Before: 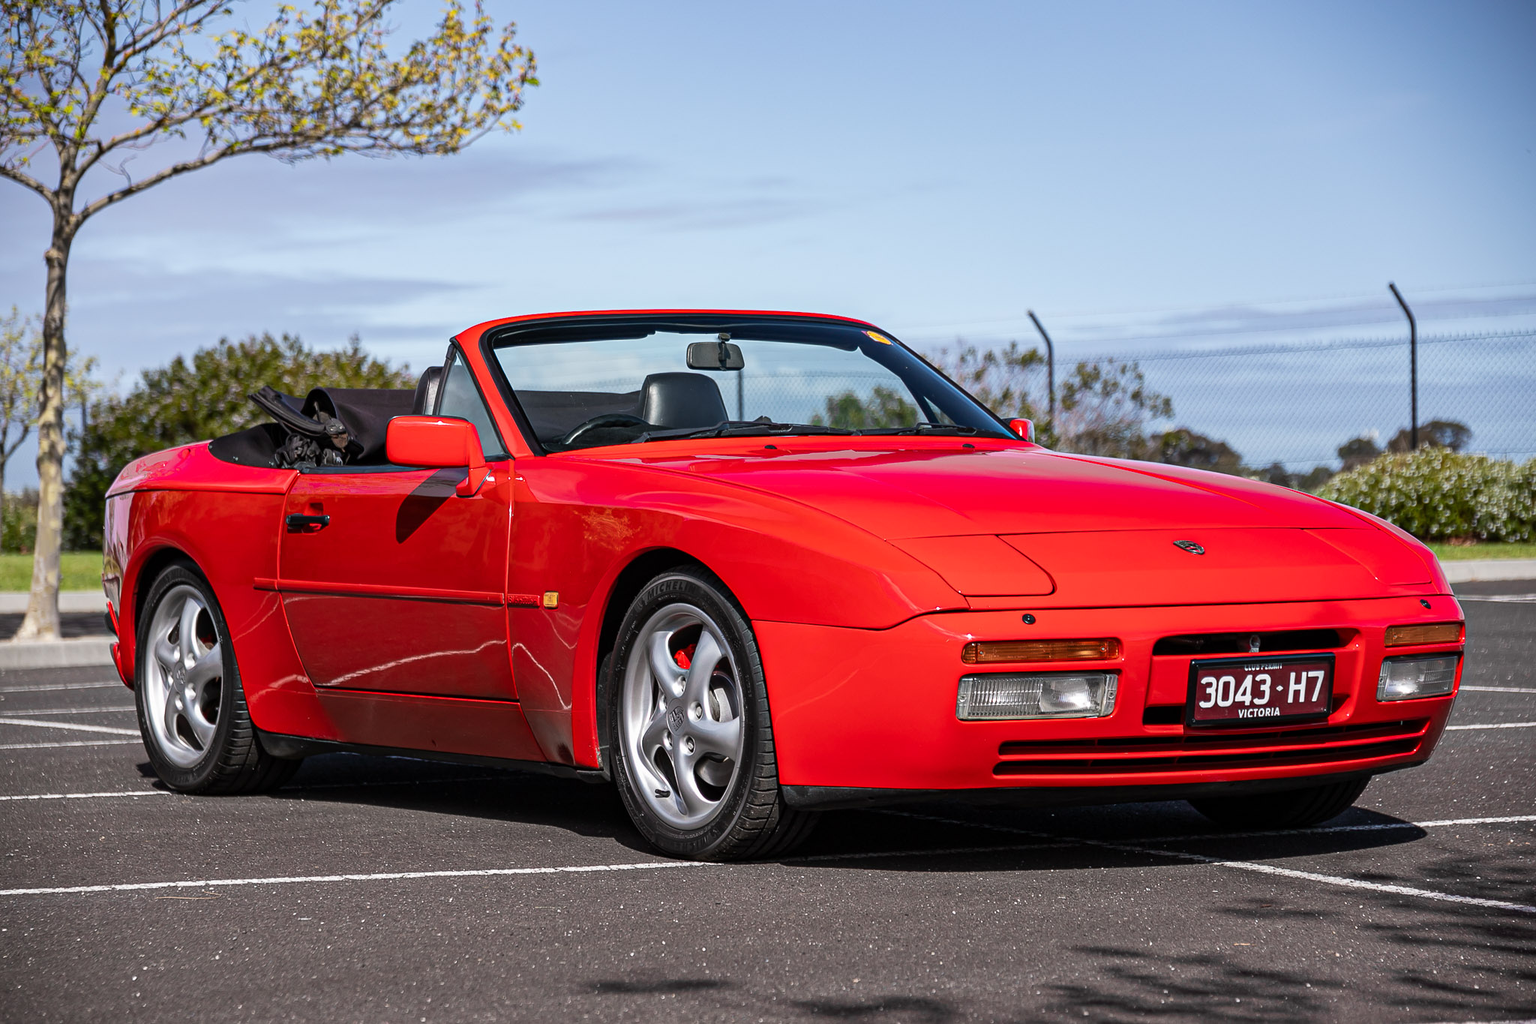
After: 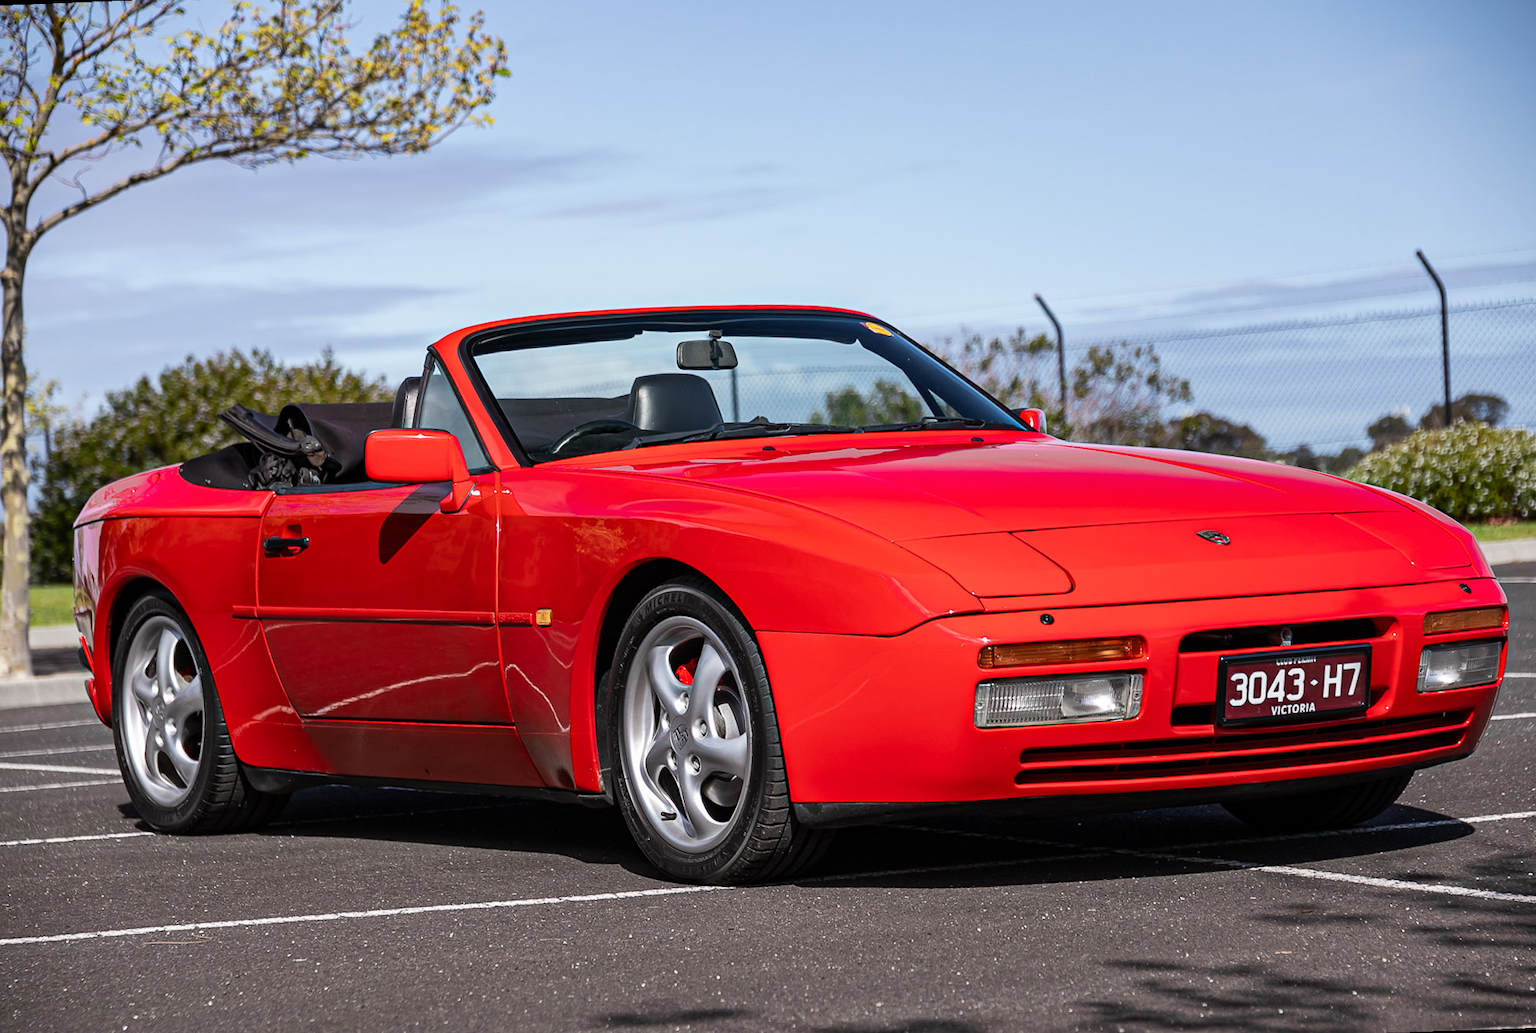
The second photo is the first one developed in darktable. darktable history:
rotate and perspective: rotation -2.12°, lens shift (vertical) 0.009, lens shift (horizontal) -0.008, automatic cropping original format, crop left 0.036, crop right 0.964, crop top 0.05, crop bottom 0.959
contrast brightness saturation: contrast 0.07
